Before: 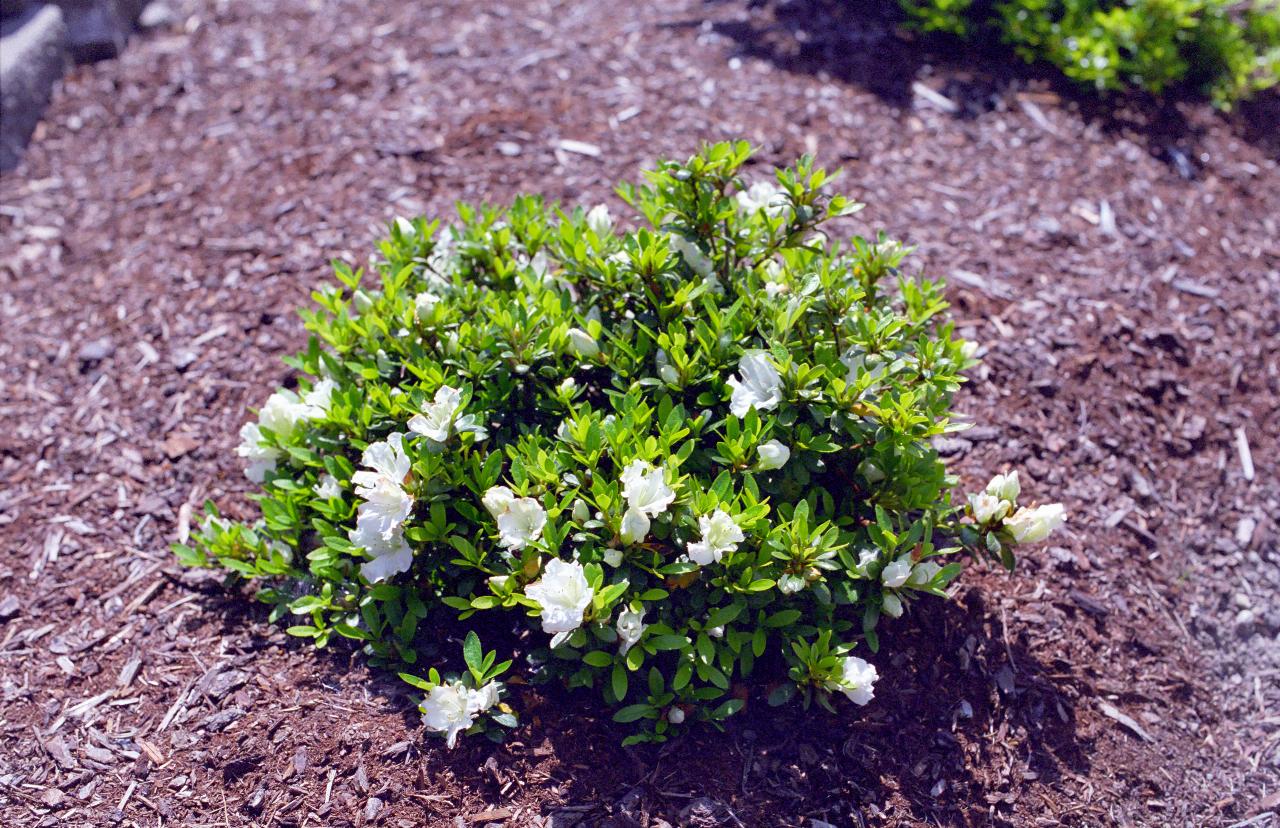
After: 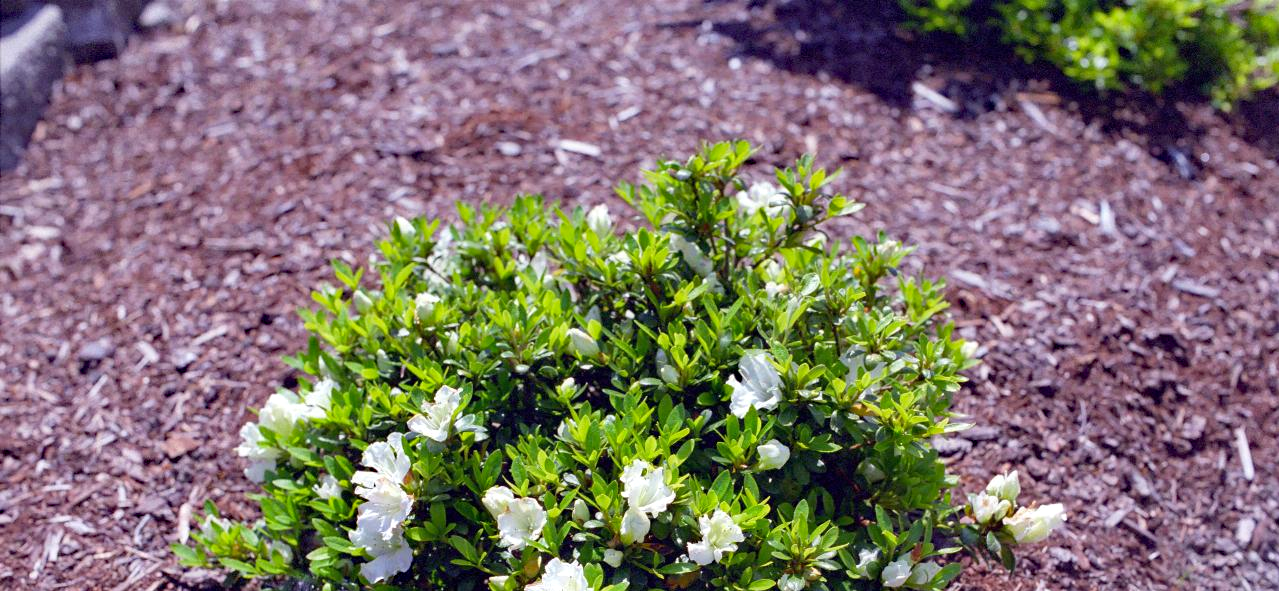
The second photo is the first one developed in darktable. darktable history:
crop: right 0%, bottom 28.527%
haze removal: compatibility mode true, adaptive false
